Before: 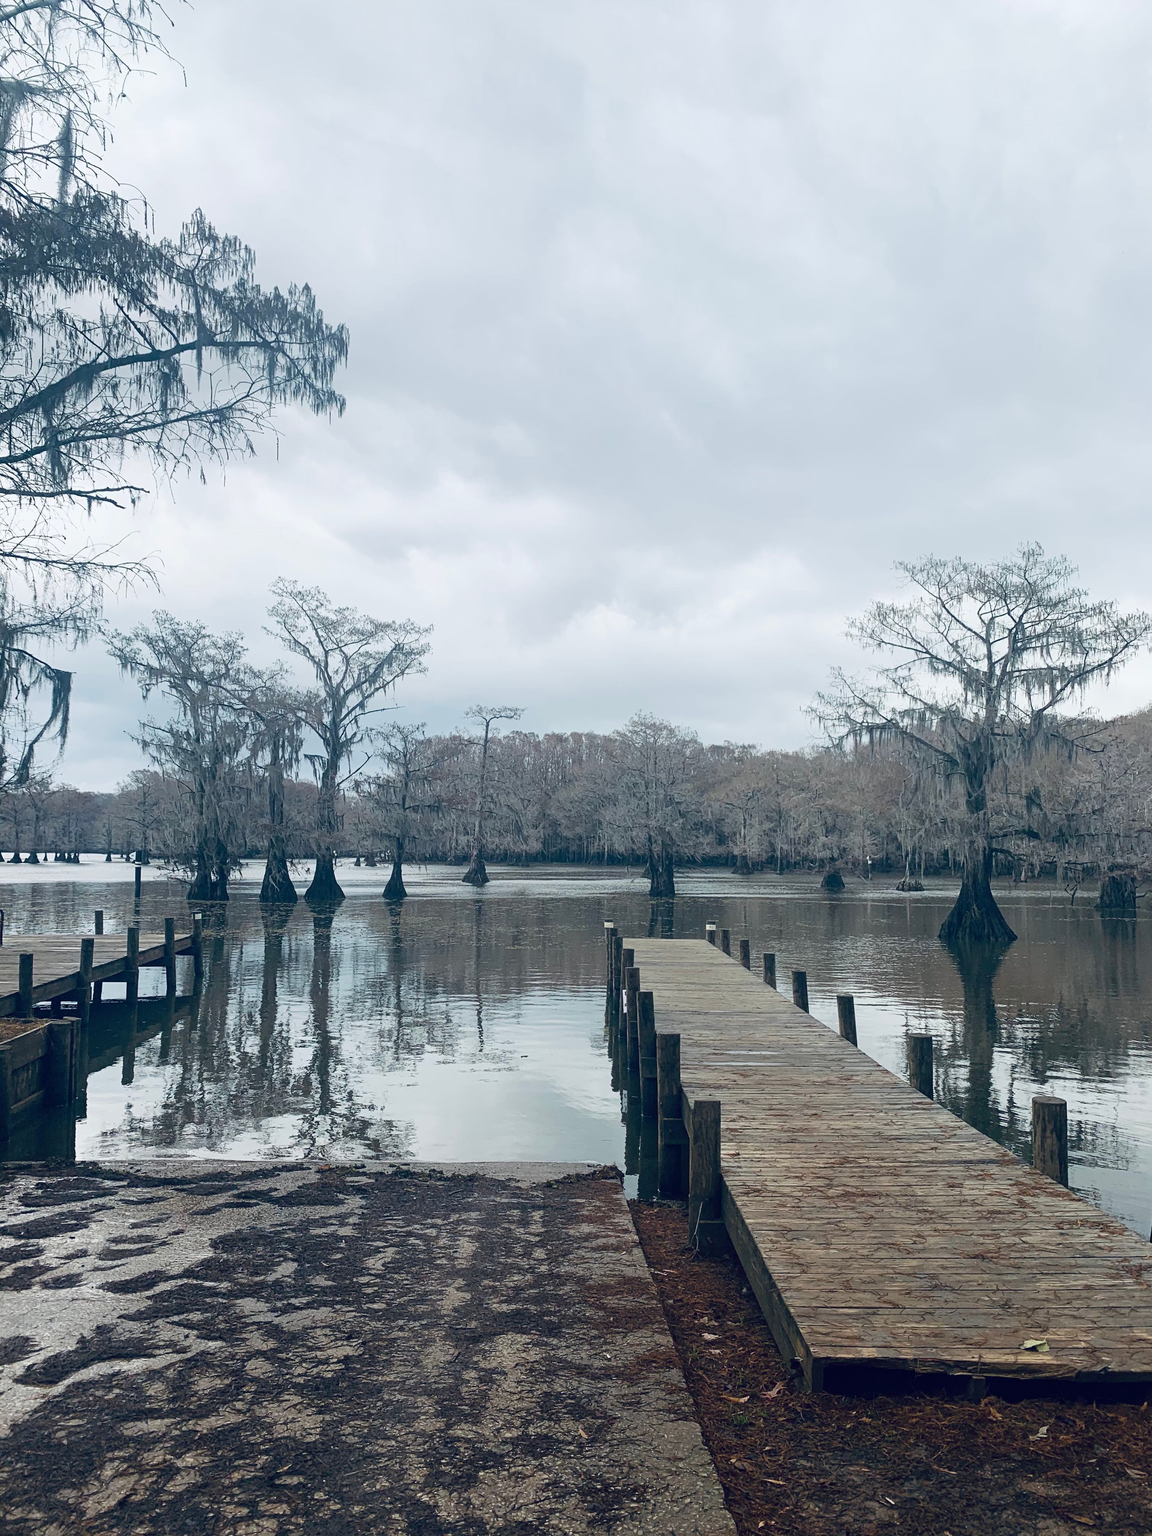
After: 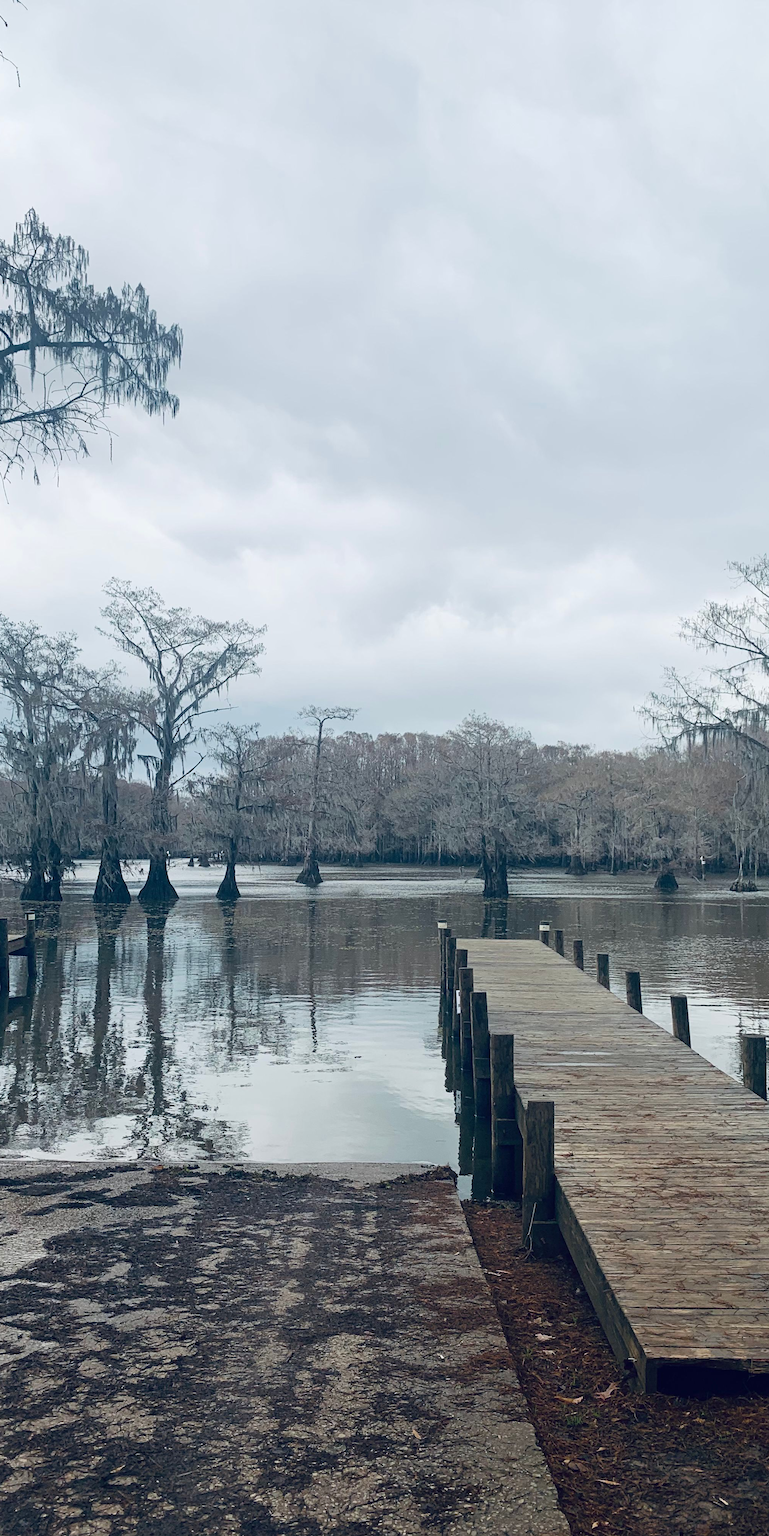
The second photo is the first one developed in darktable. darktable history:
crop and rotate: left 14.494%, right 18.697%
